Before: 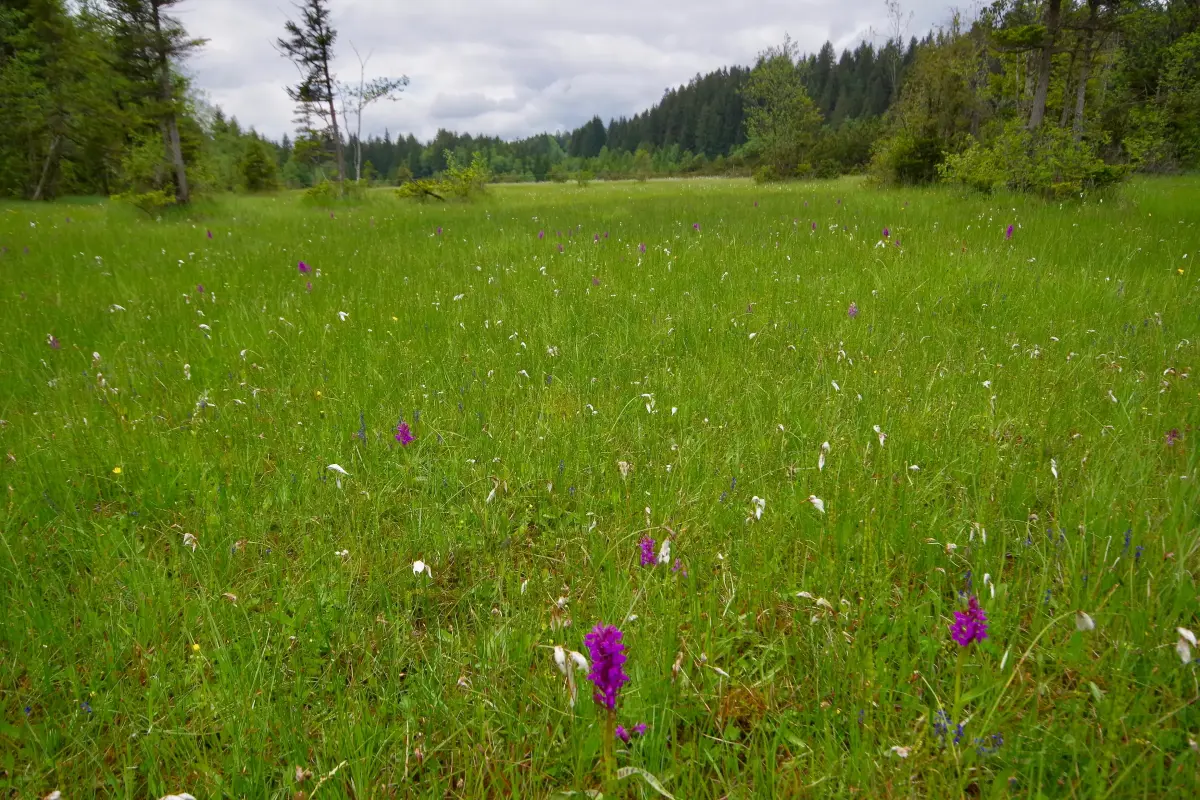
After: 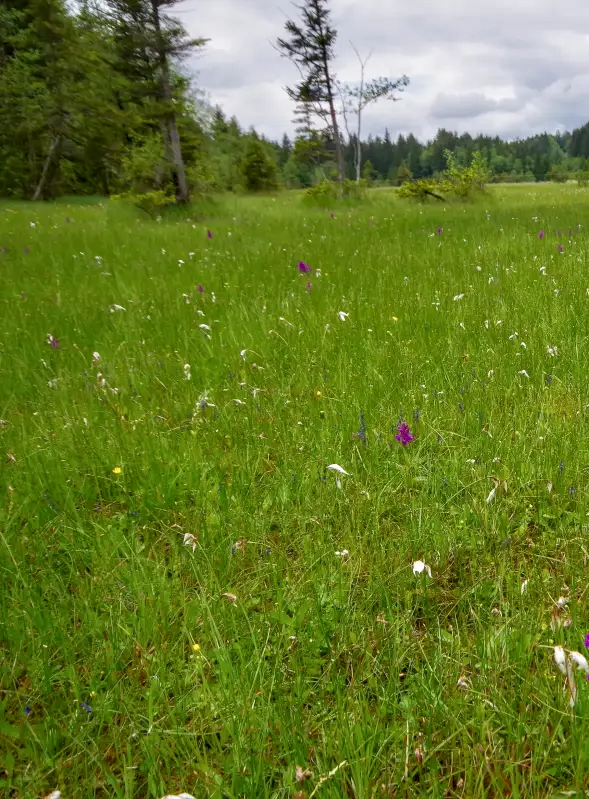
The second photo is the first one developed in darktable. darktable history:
crop and rotate: left 0%, top 0%, right 50.845%
local contrast: detail 130%
